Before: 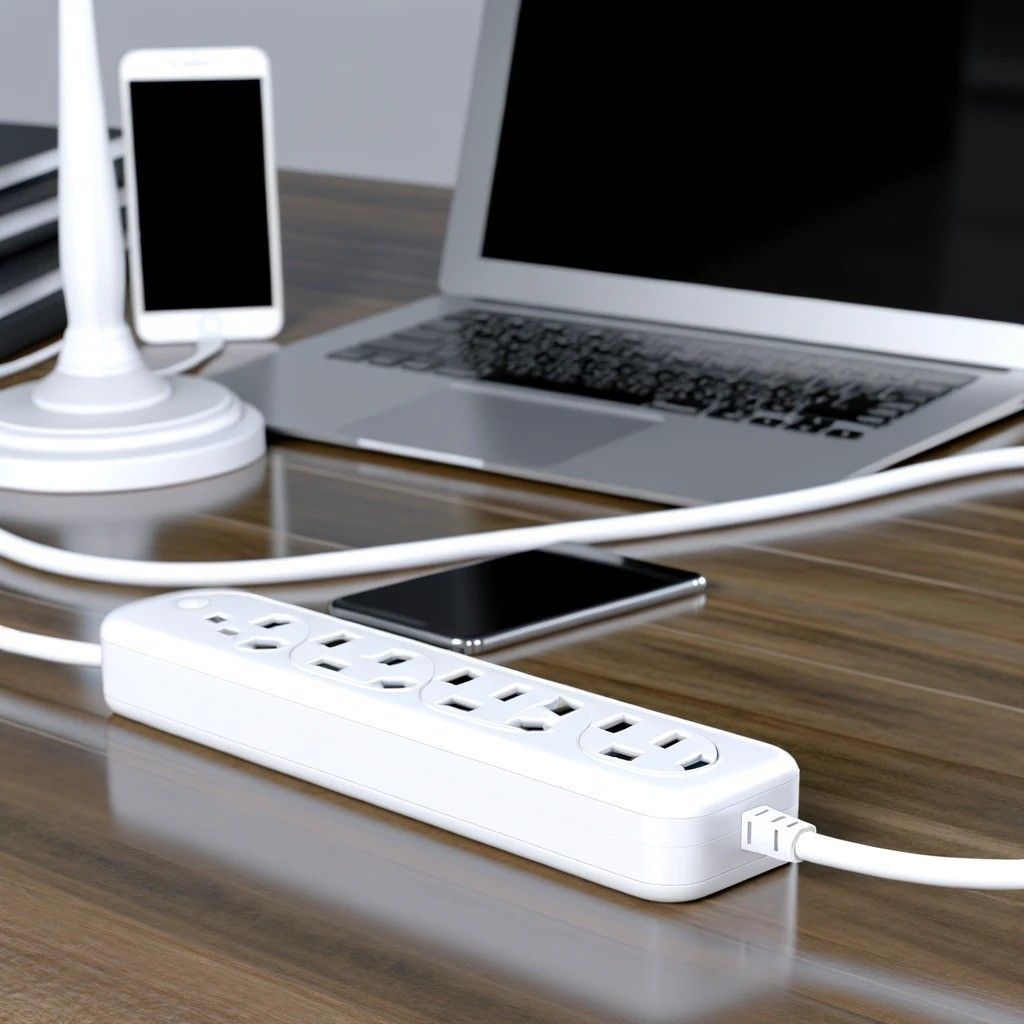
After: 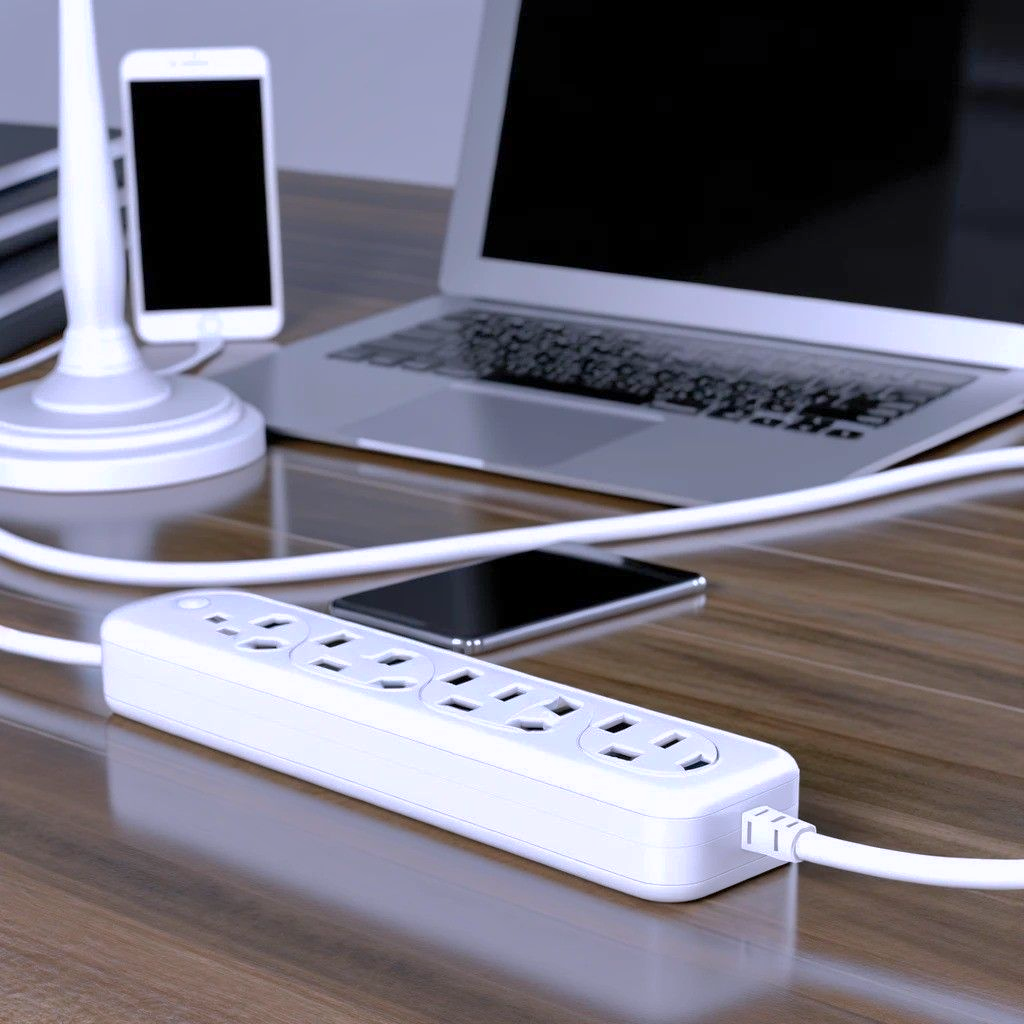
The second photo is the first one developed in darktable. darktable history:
shadows and highlights: on, module defaults
color calibration: illuminant custom, x 0.363, y 0.385, temperature 4527.18 K
